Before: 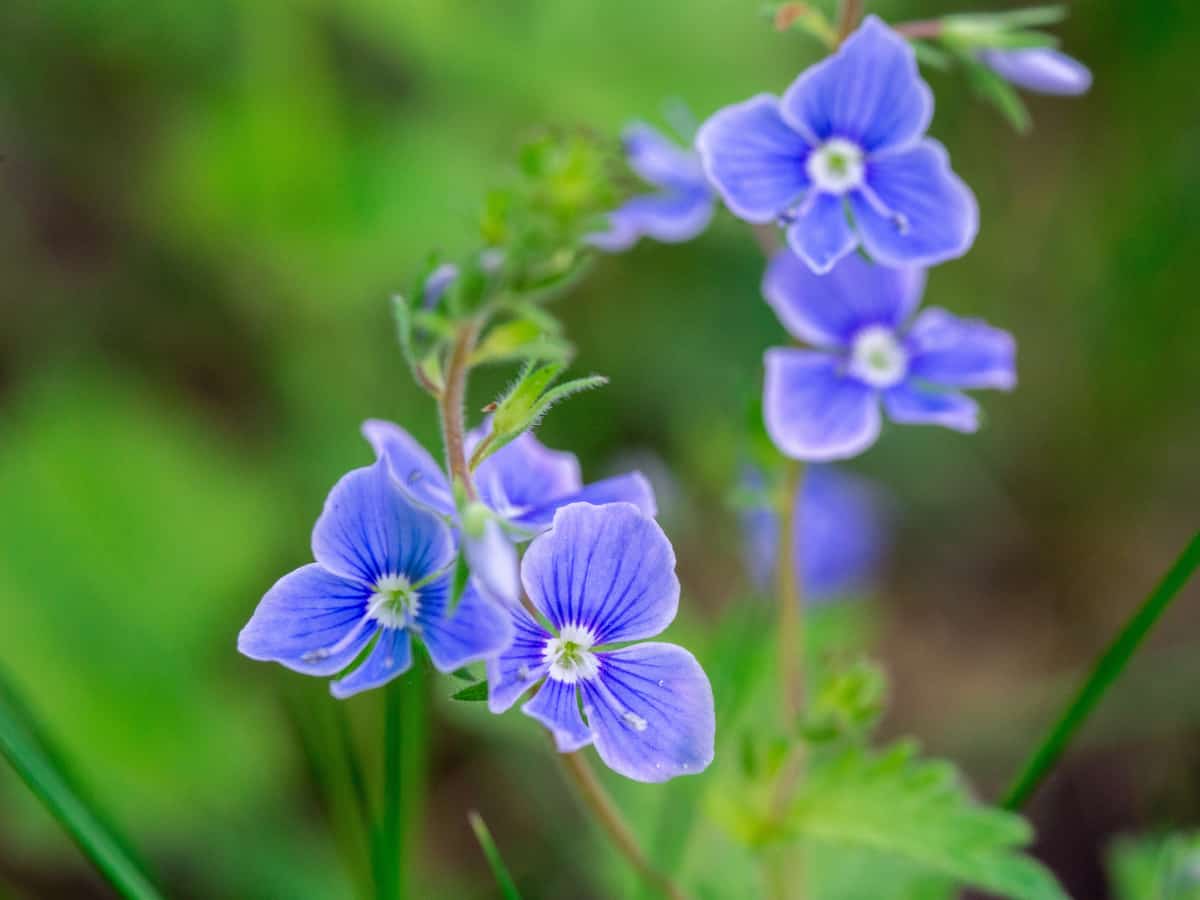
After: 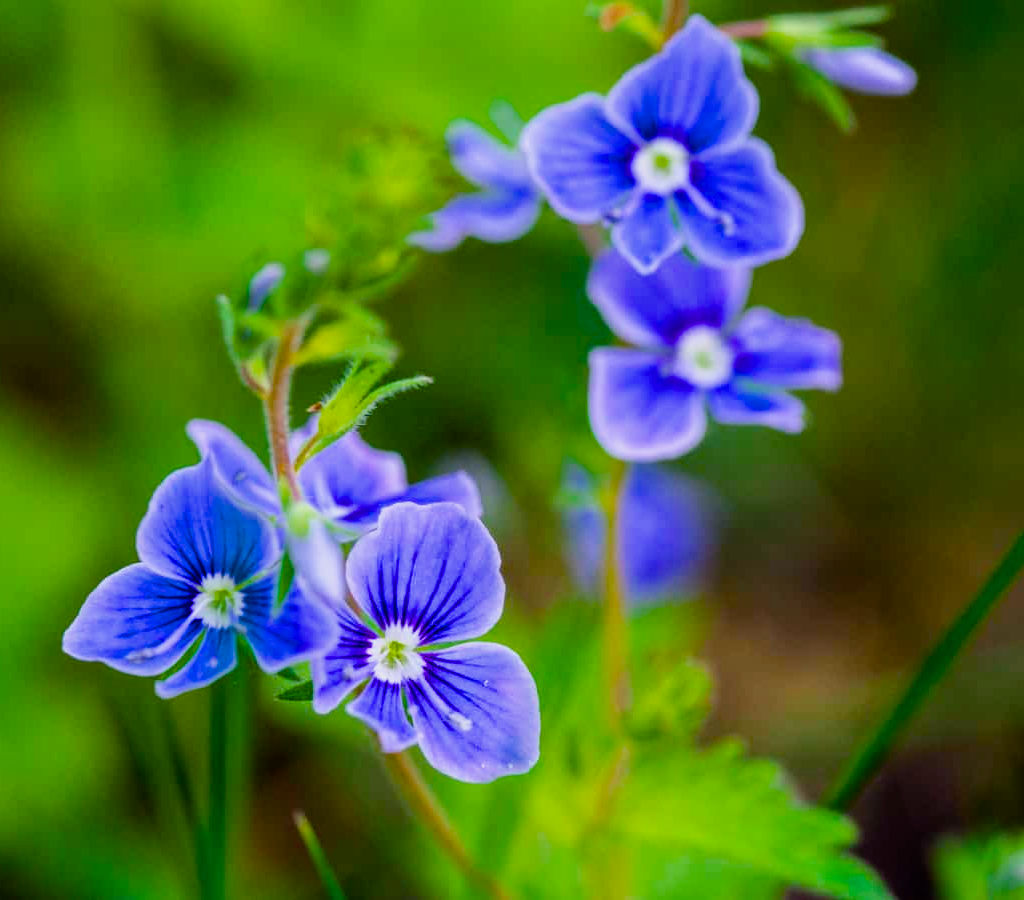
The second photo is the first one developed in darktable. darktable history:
crop and rotate: left 14.584%
filmic rgb: white relative exposure 3.85 EV, hardness 4.3
color balance rgb: linear chroma grading › global chroma 9%, perceptual saturation grading › global saturation 36%, perceptual saturation grading › shadows 35%, perceptual brilliance grading › global brilliance 15%, perceptual brilliance grading › shadows -35%, global vibrance 15%
